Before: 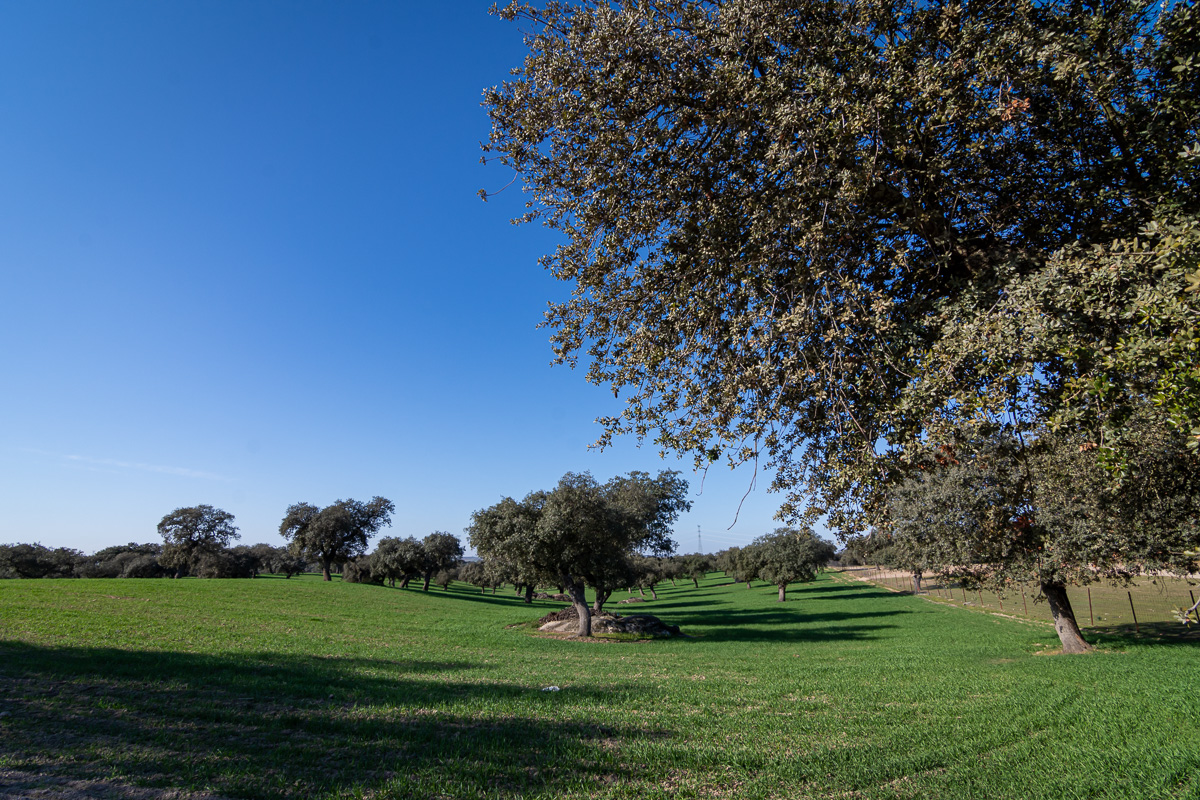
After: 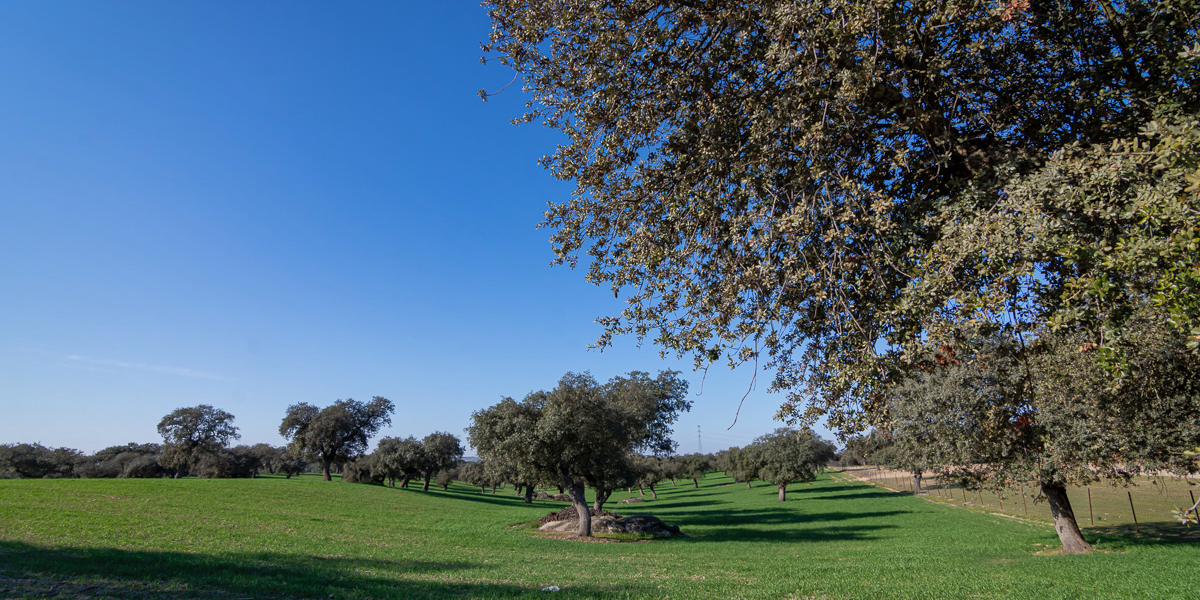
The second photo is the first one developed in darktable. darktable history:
shadows and highlights: on, module defaults
tone equalizer: on, module defaults
crop and rotate: top 12.5%, bottom 12.5%
